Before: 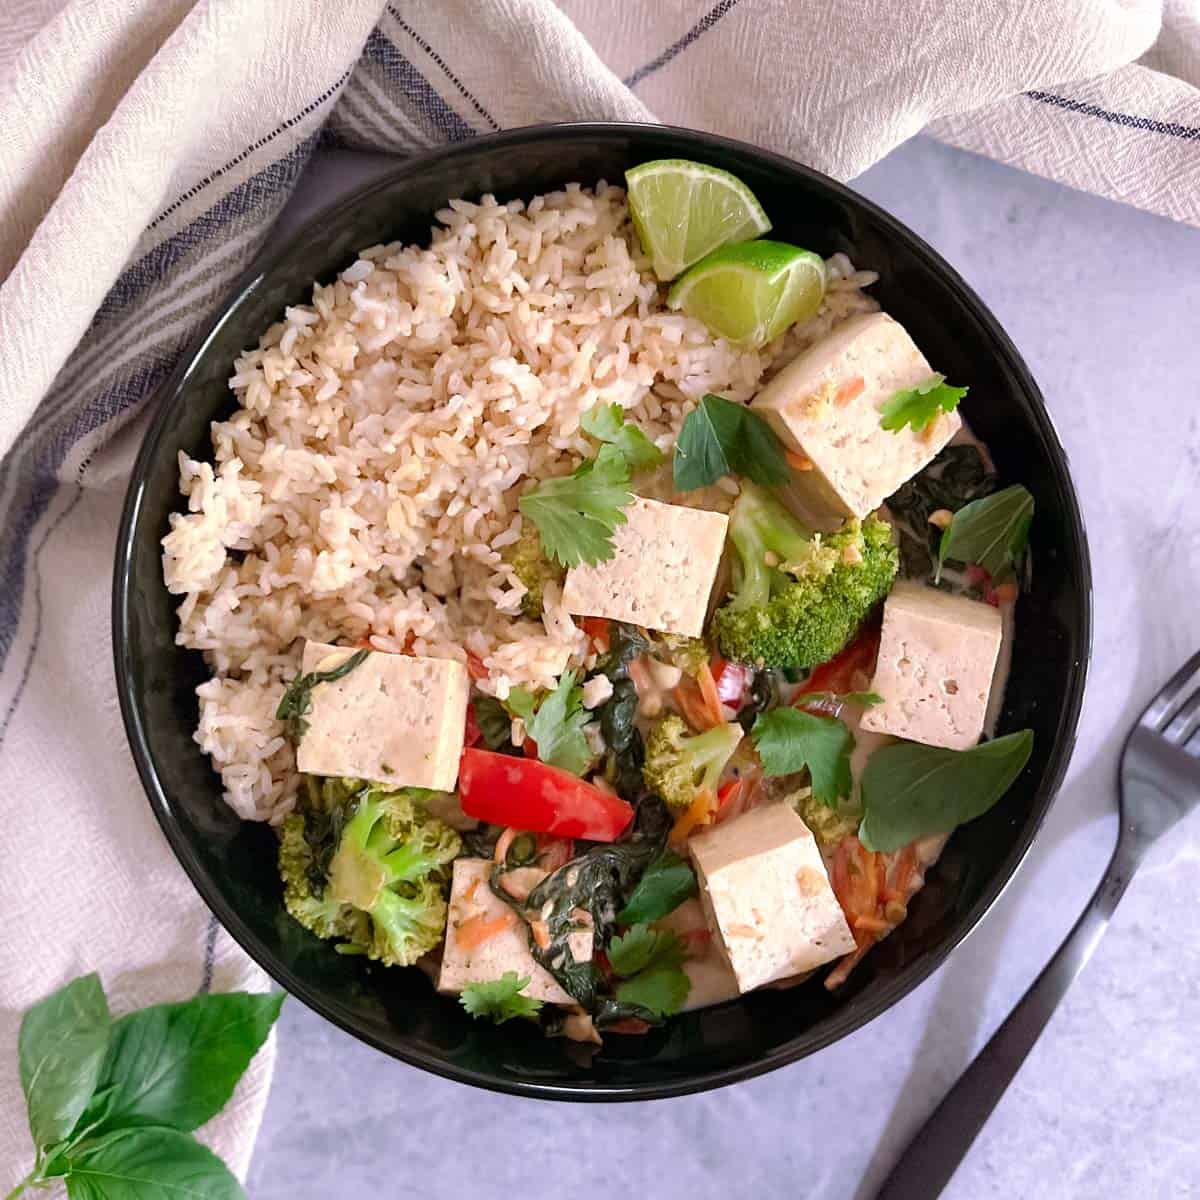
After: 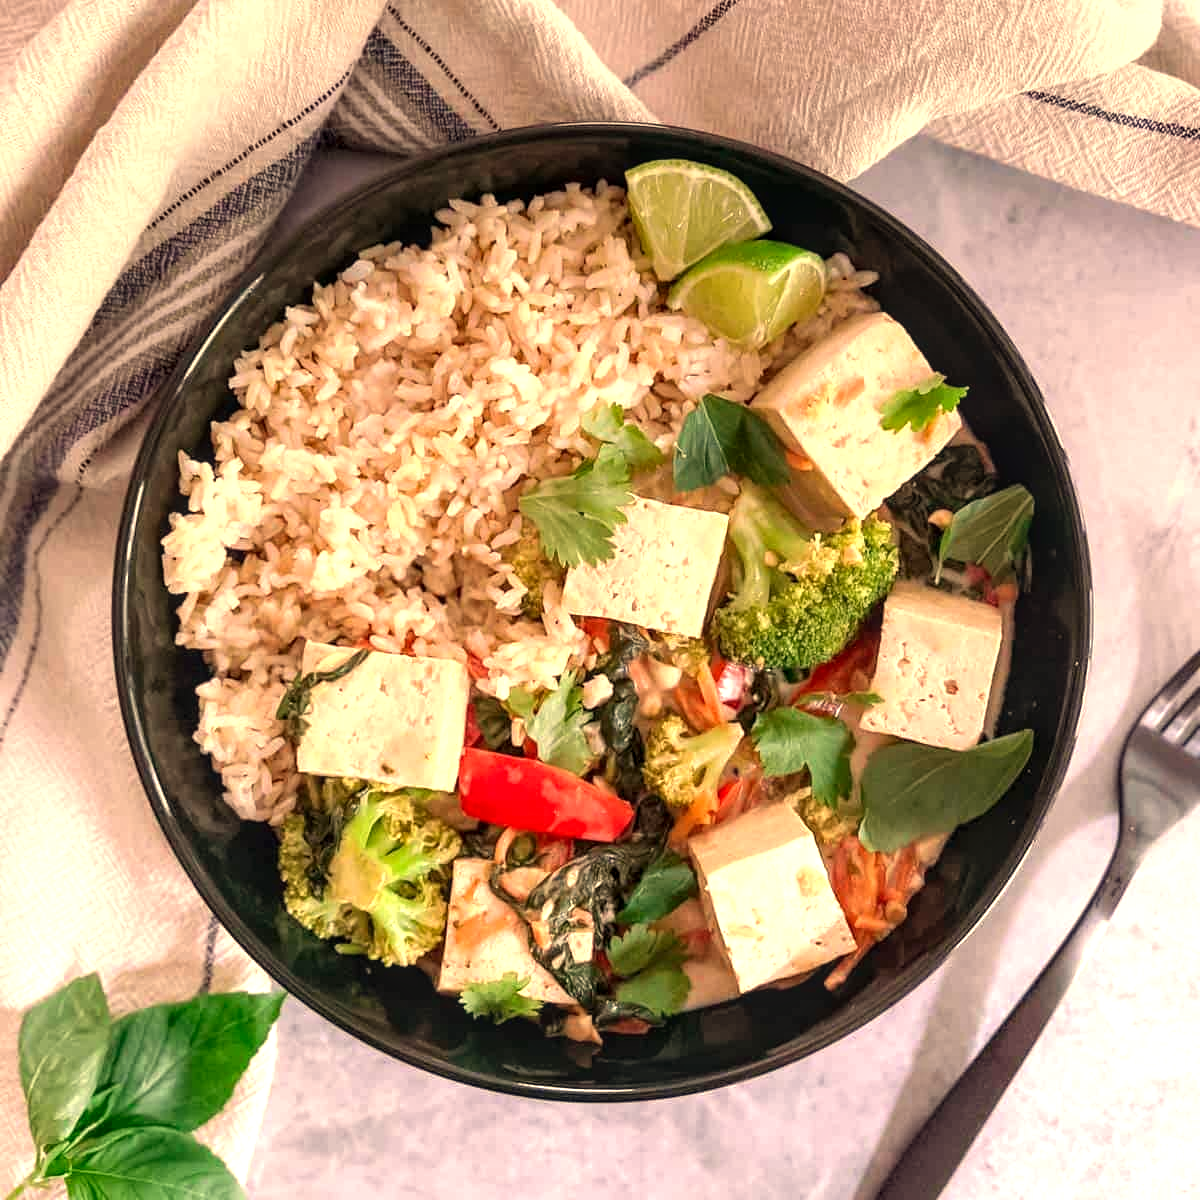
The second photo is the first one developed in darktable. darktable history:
local contrast: detail 130%
graduated density: on, module defaults
white balance: red 1.138, green 0.996, blue 0.812
exposure: black level correction 0, exposure 0.7 EV, compensate exposure bias true, compensate highlight preservation false
